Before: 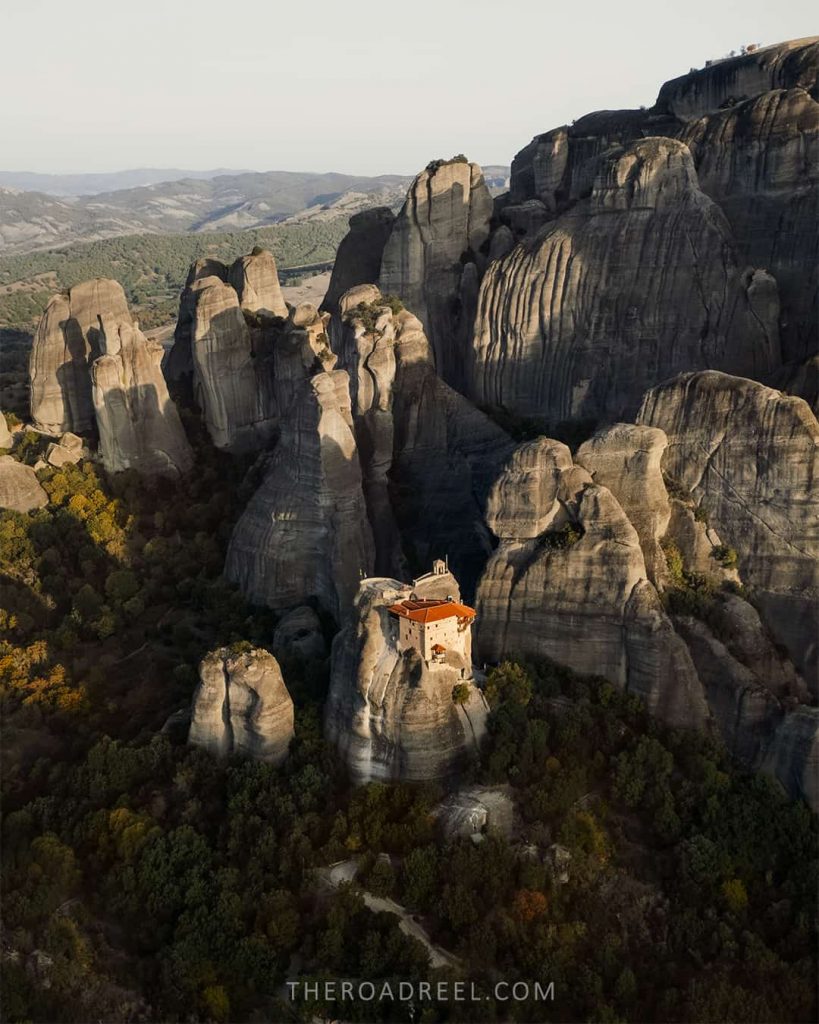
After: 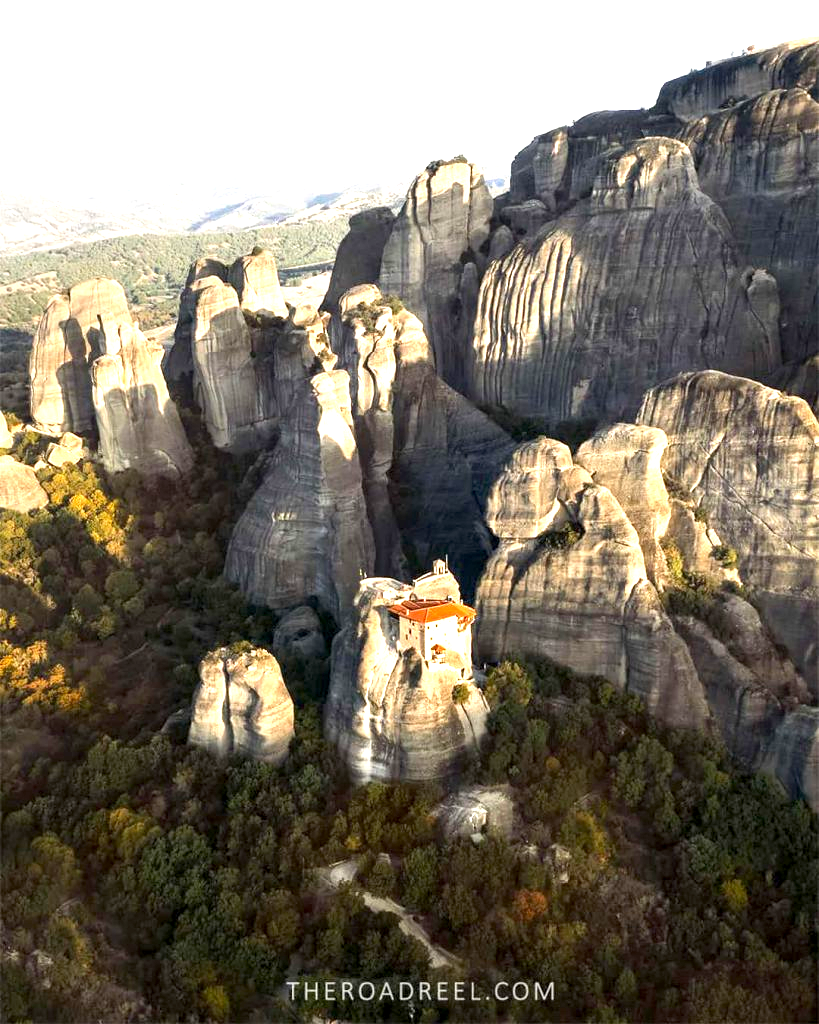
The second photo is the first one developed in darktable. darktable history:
exposure: black level correction 0.001, exposure 1.833 EV, compensate highlight preservation false
